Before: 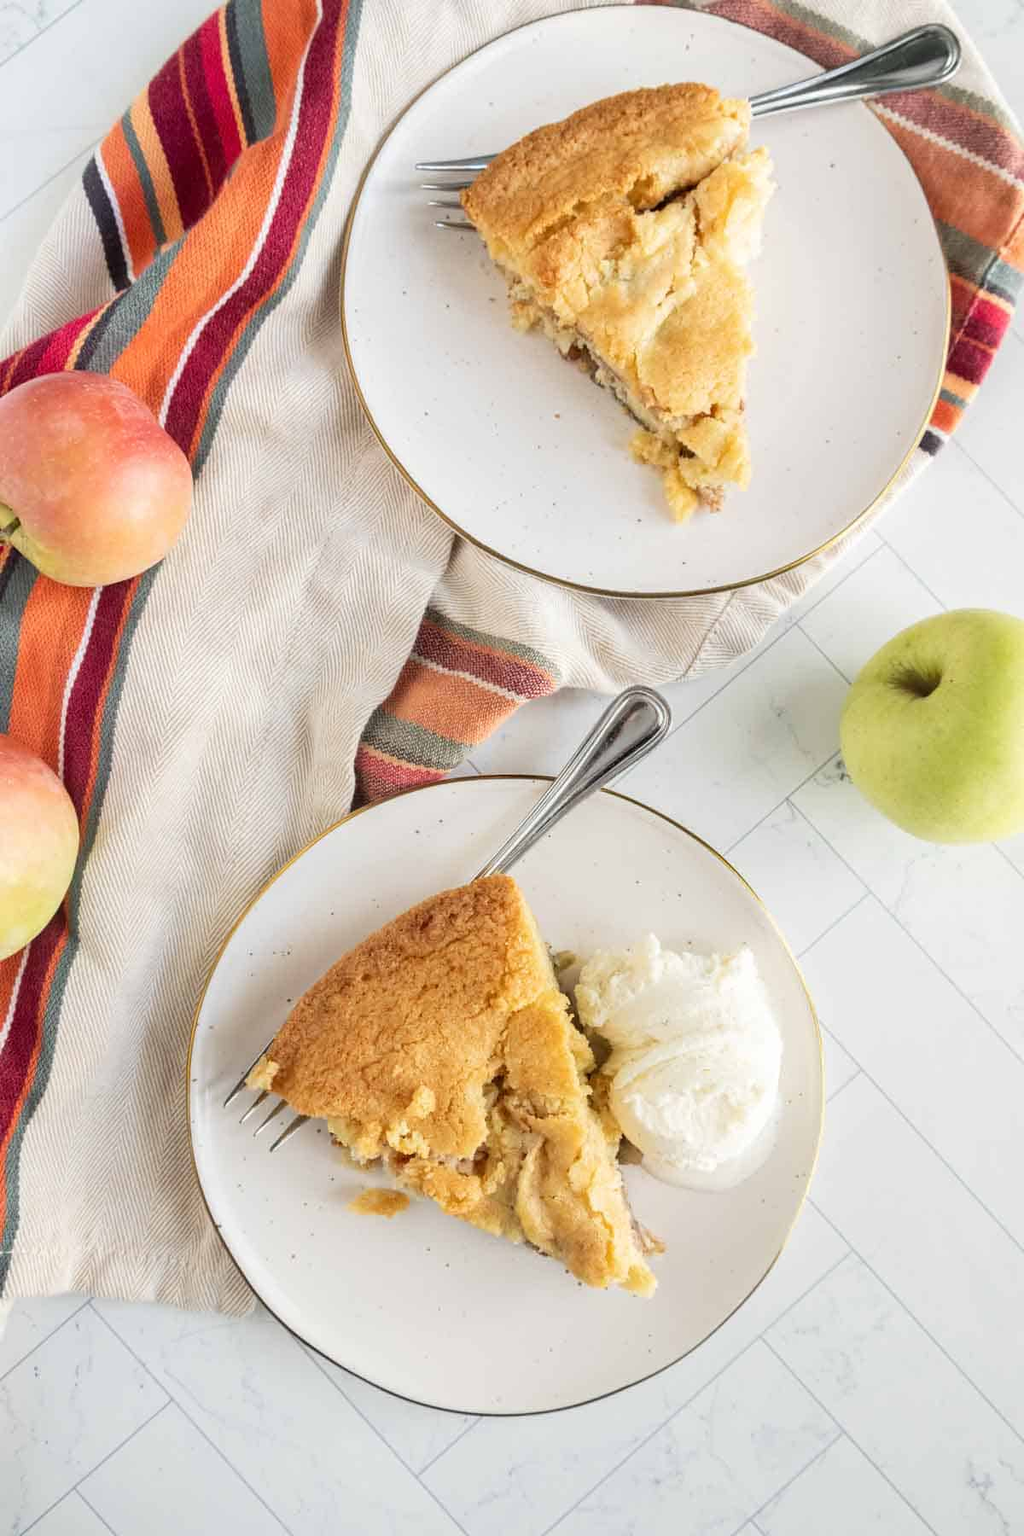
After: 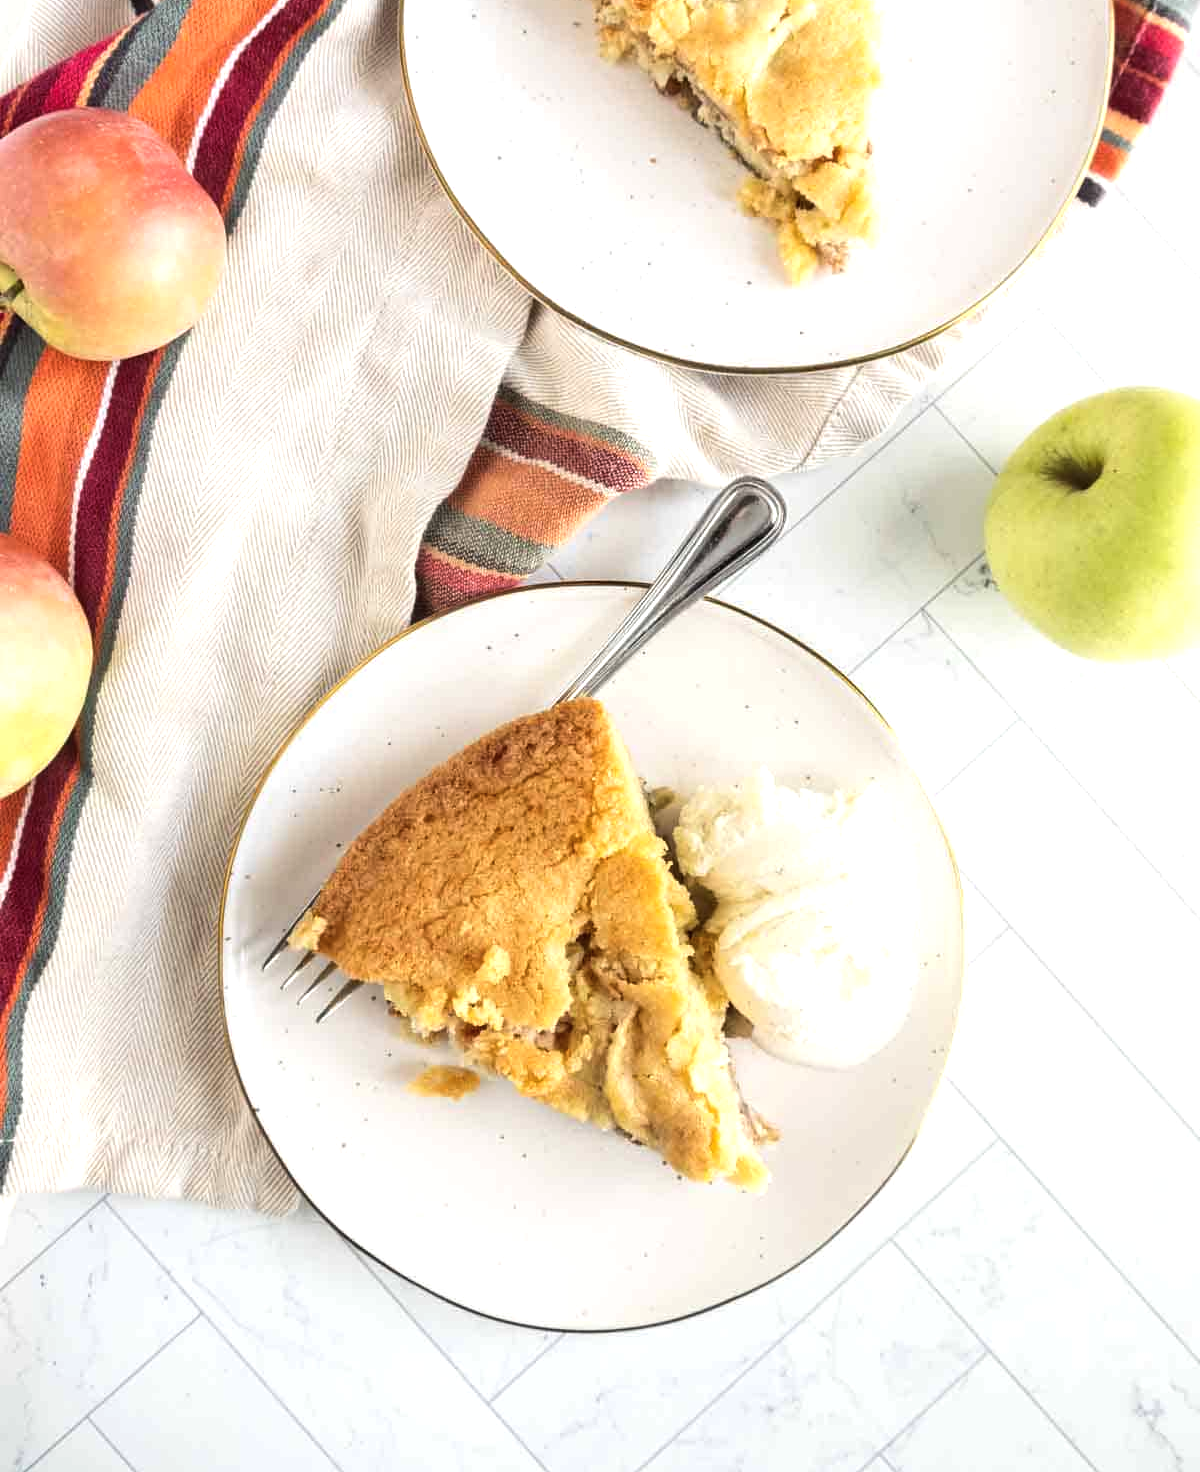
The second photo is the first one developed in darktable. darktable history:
crop and rotate: top 18.2%
color balance rgb: perceptual saturation grading › global saturation 0.338%, perceptual brilliance grading › highlights 13.121%, perceptual brilliance grading › mid-tones 7.75%, perceptual brilliance grading › shadows -18.043%
